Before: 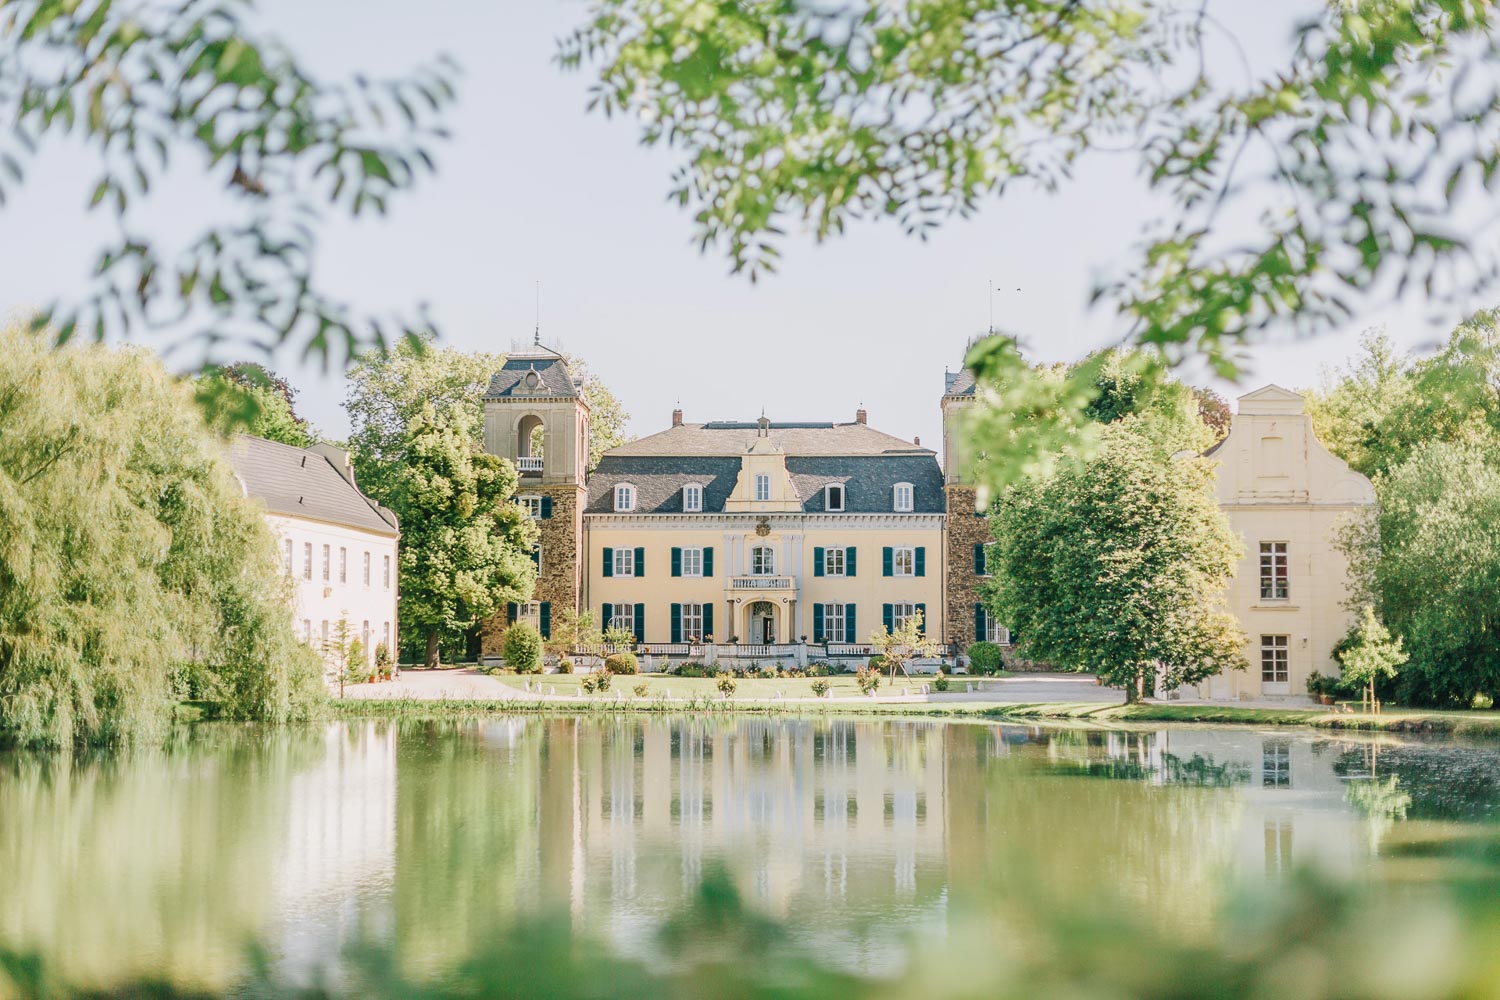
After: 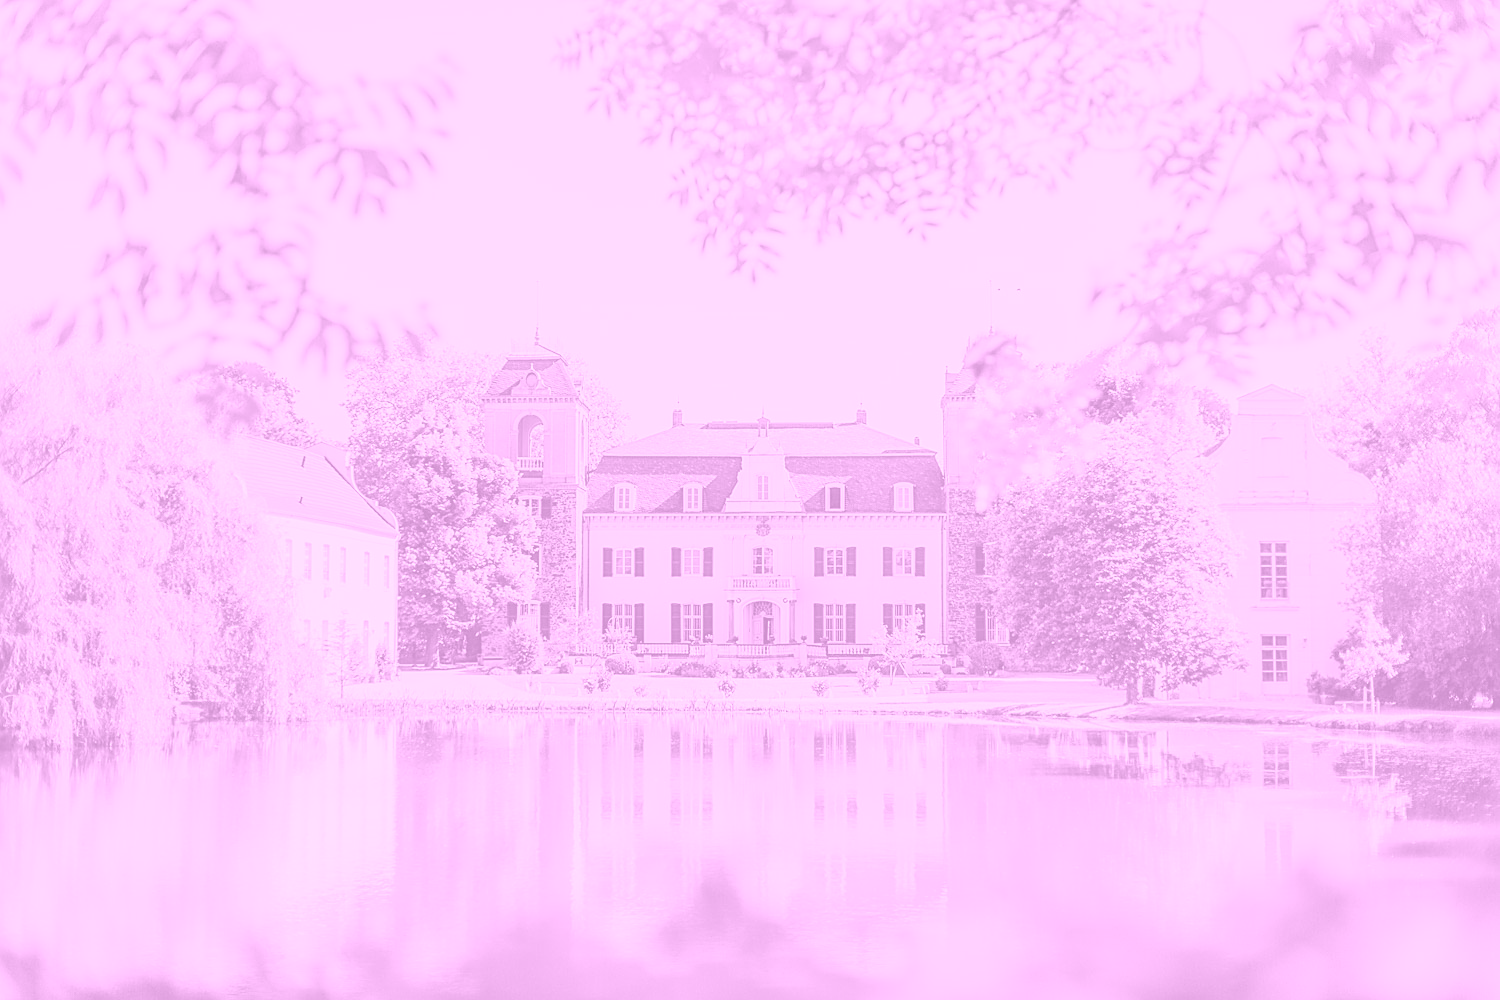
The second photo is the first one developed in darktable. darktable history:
sharpen: radius 1.967
color balance rgb: perceptual saturation grading › global saturation 20%, global vibrance 20%
colorize: hue 331.2°, saturation 69%, source mix 30.28%, lightness 69.02%, version 1
